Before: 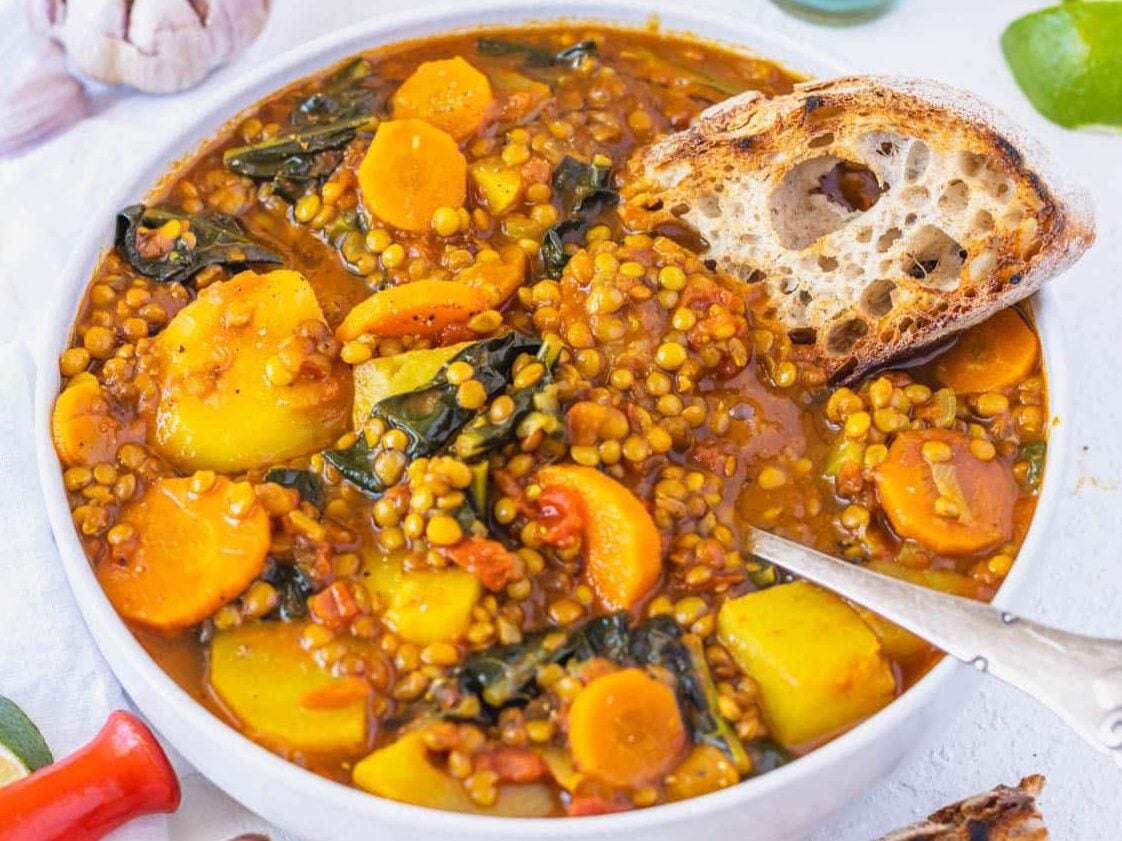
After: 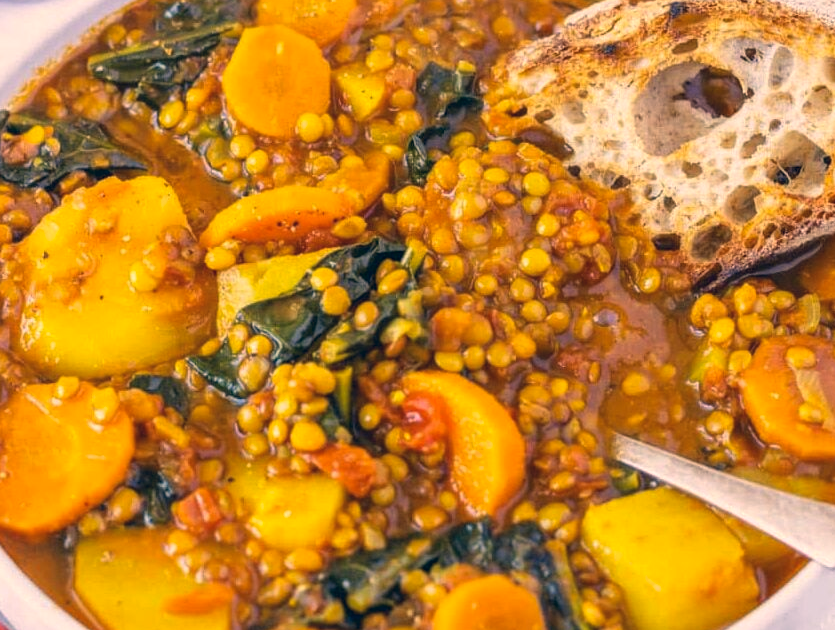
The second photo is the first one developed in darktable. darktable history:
crop and rotate: left 12.137%, top 11.351%, right 13.412%, bottom 13.668%
color correction: highlights a* 10.3, highlights b* 14.67, shadows a* -9.99, shadows b* -14.88
